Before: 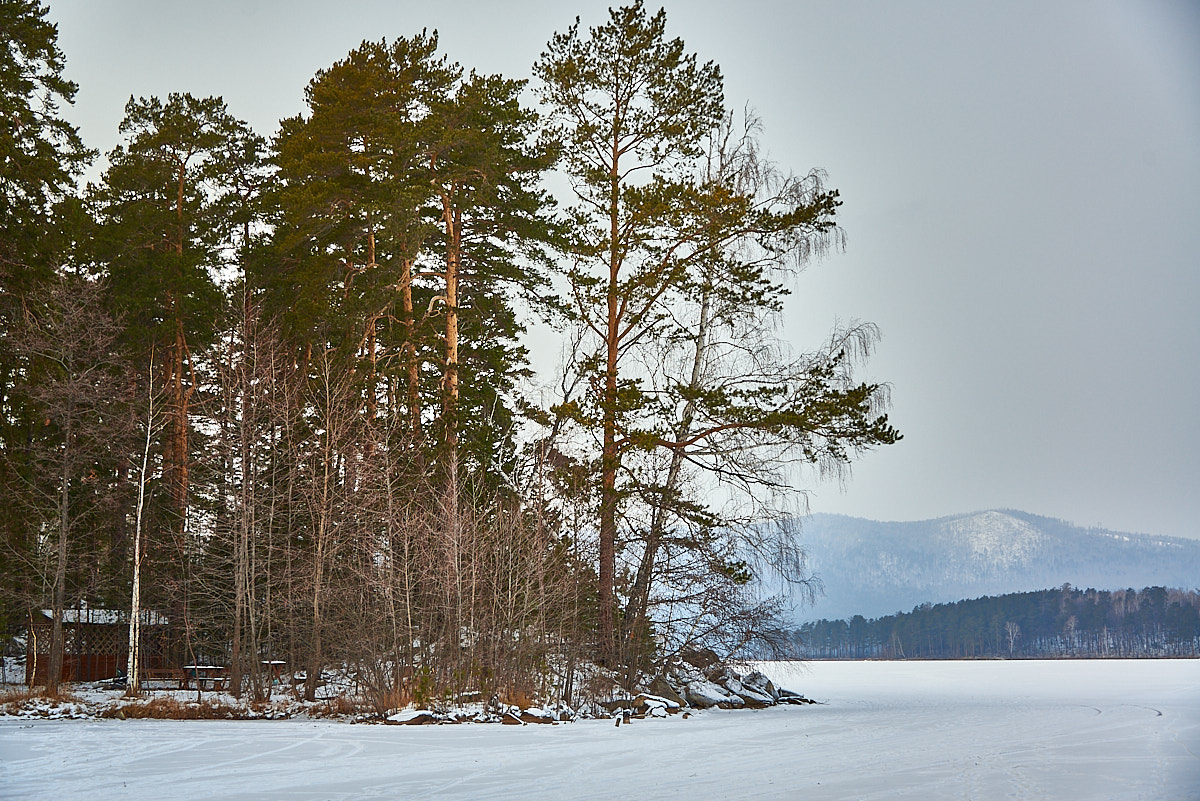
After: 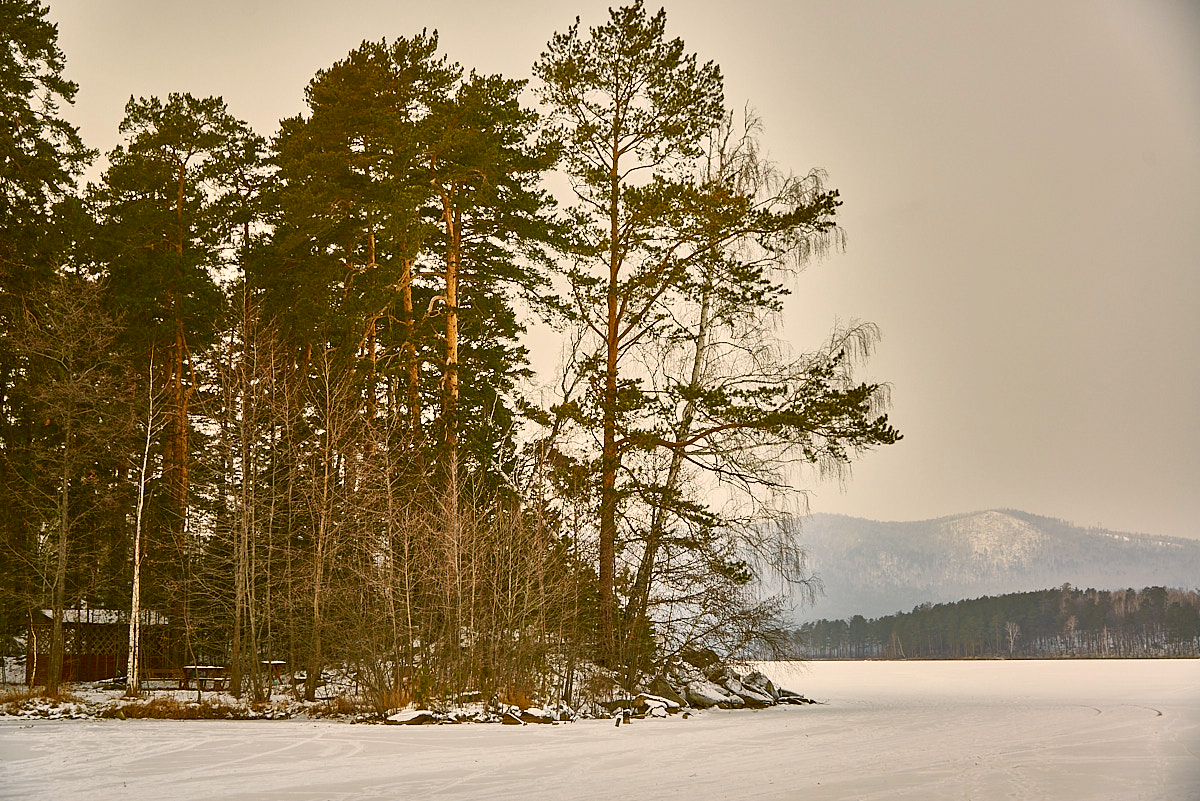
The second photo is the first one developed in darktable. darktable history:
color correction: highlights a* 8.57, highlights b* 15.54, shadows a* -0.401, shadows b* 27.24
